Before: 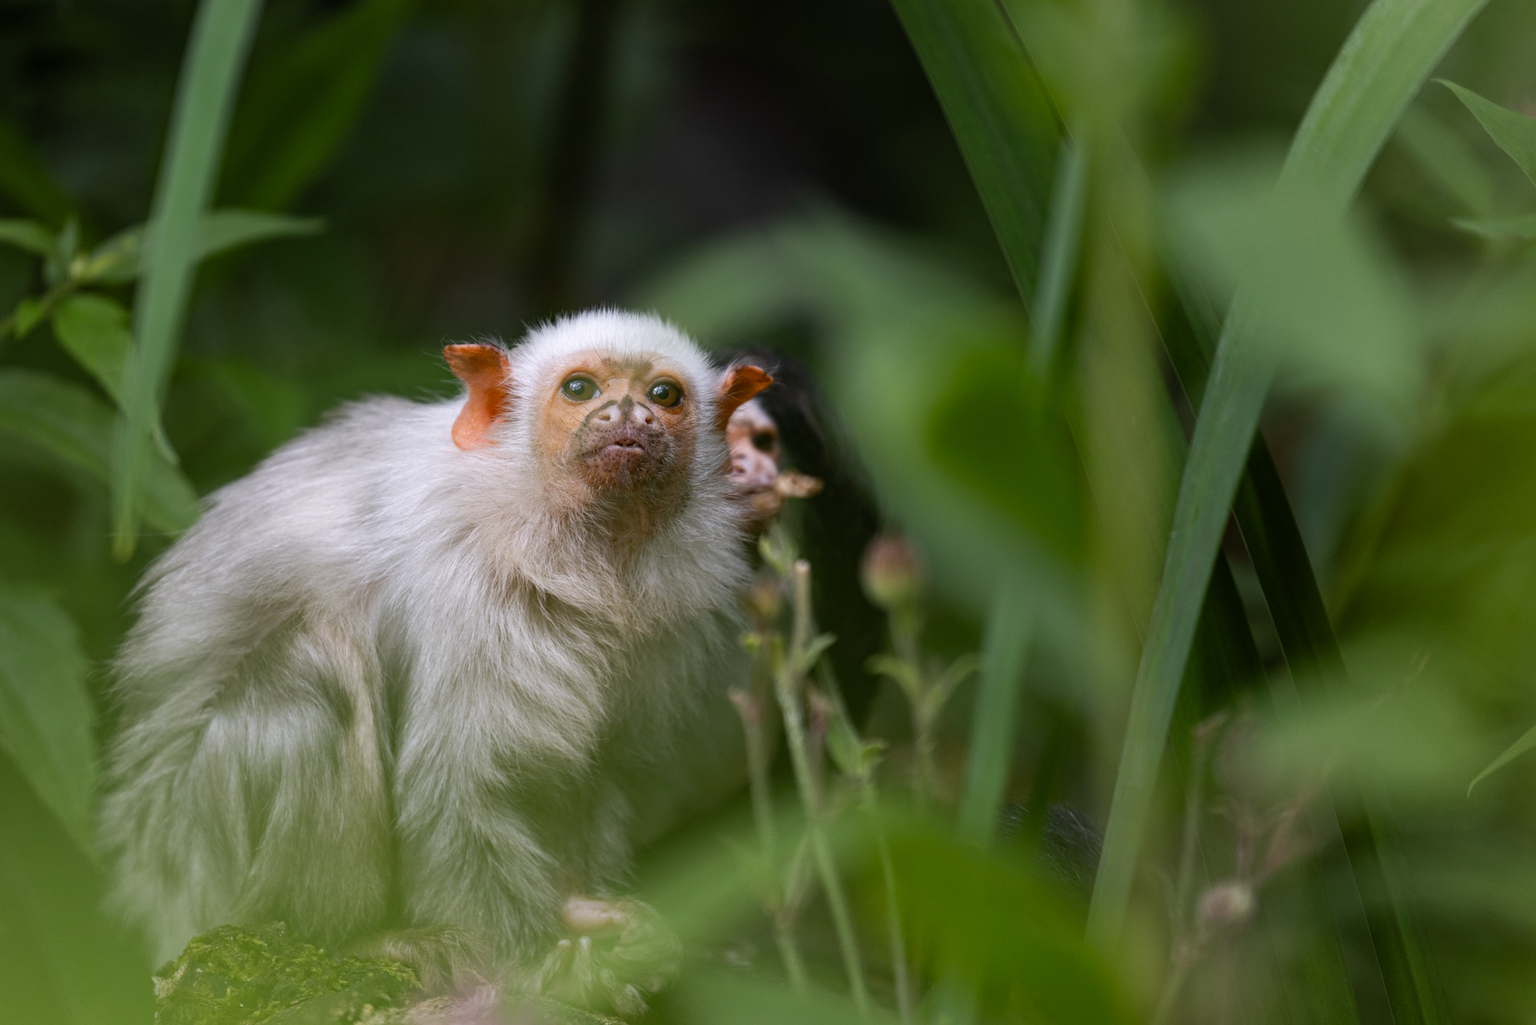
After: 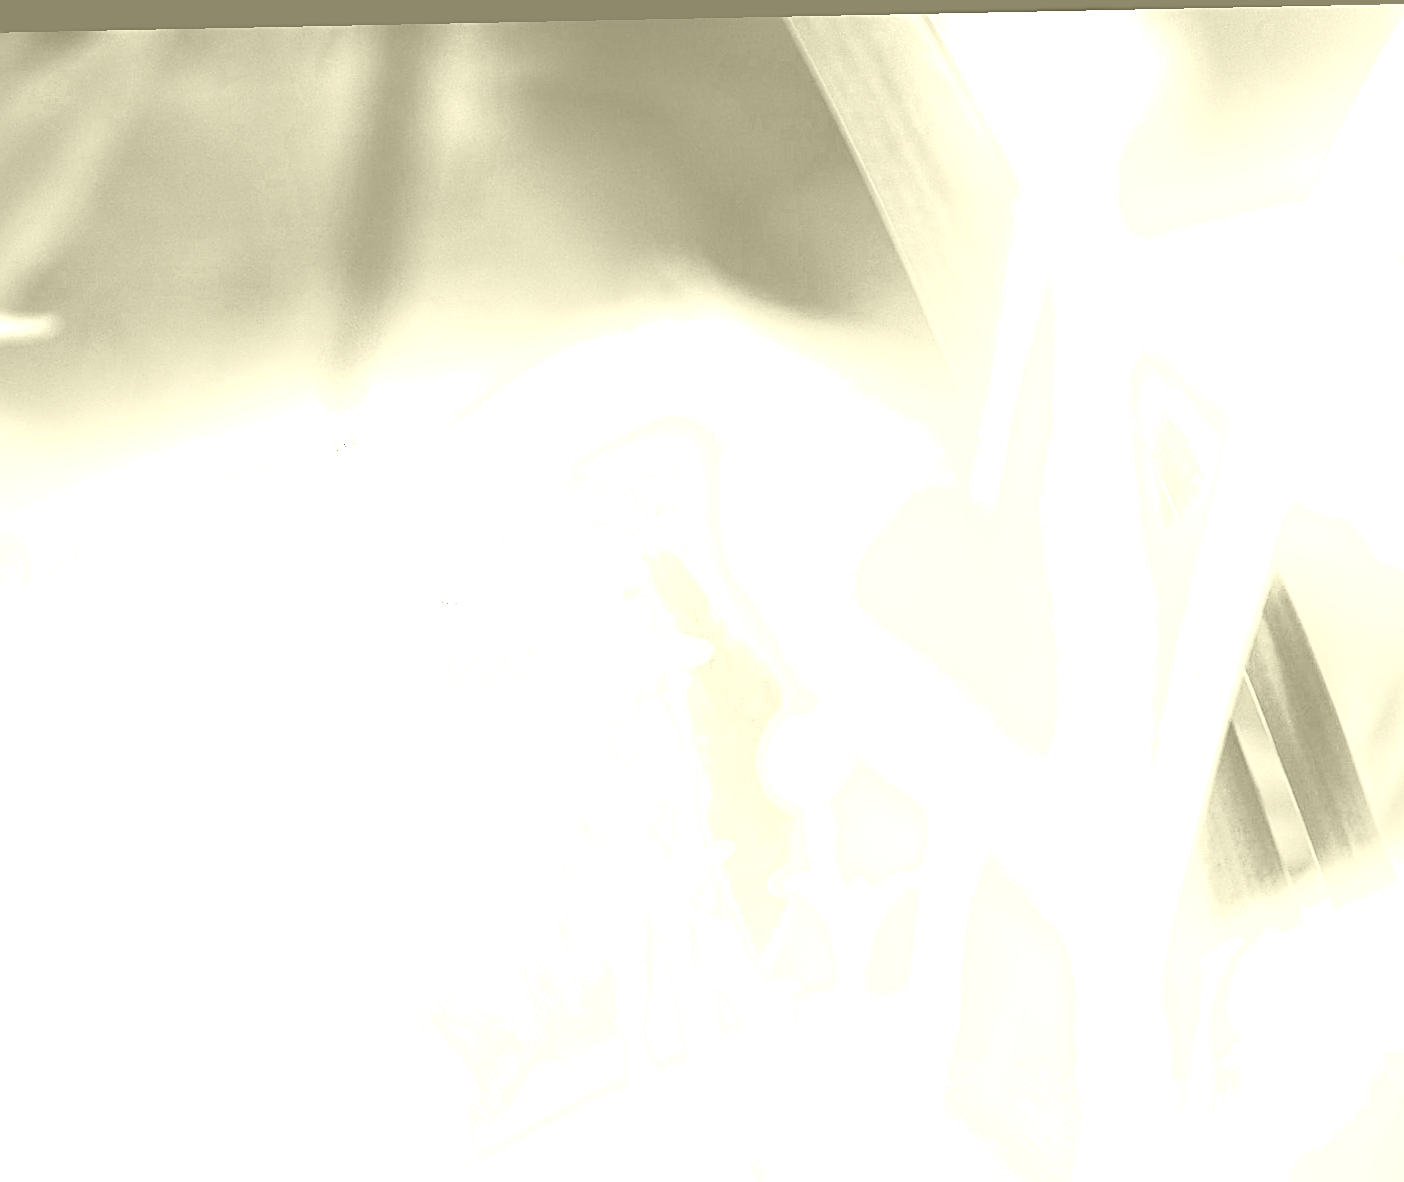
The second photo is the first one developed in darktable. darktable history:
colorize: hue 43.2°, saturation 40%, version 1
white balance: red 4.26, blue 1.802
shadows and highlights: shadows -40.15, highlights 62.88, soften with gaussian
crop: left 18.479%, right 12.2%, bottom 13.971%
rotate and perspective: rotation -1.17°, automatic cropping off
sharpen: amount 0.55
exposure: exposure 1.25 EV, compensate exposure bias true, compensate highlight preservation false
